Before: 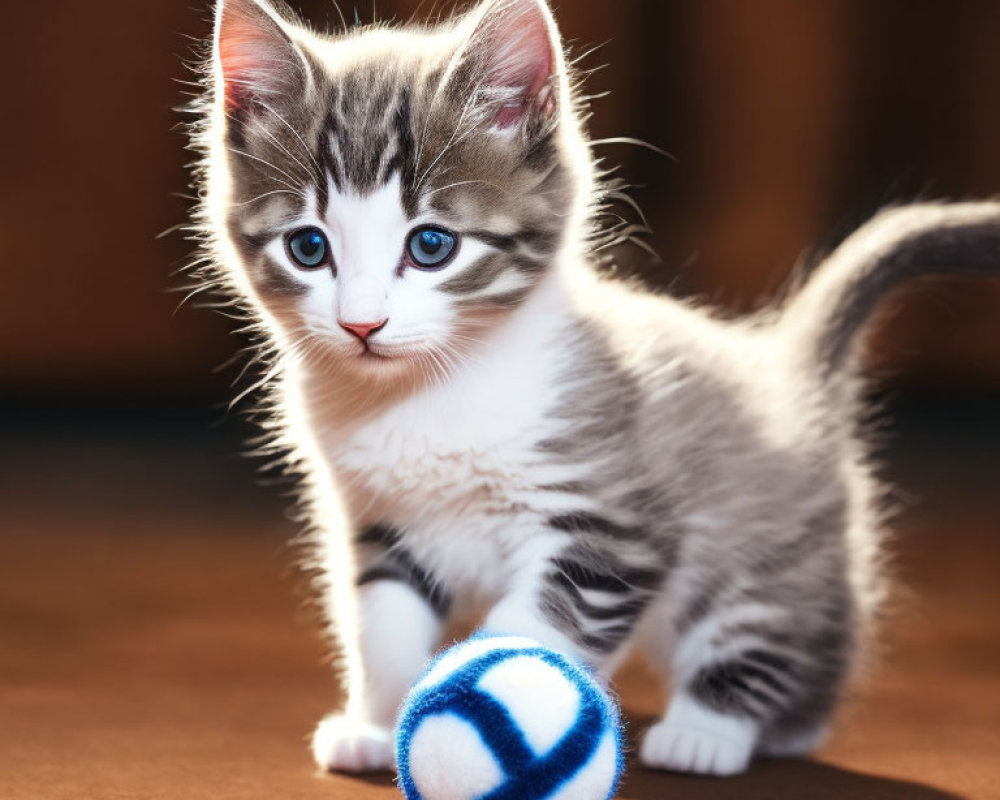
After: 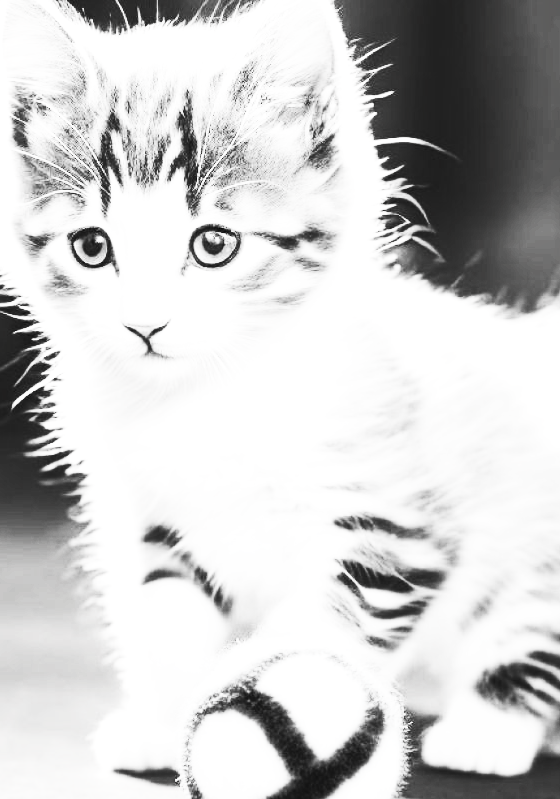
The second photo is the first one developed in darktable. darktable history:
color balance rgb: perceptual saturation grading › global saturation 20%, perceptual saturation grading › highlights -24.751%, perceptual saturation grading › shadows 49.764%, perceptual brilliance grading › global brilliance 9.296%, perceptual brilliance grading › shadows 14.151%
contrast brightness saturation: contrast 0.535, brightness 0.462, saturation -0.998
crop: left 21.766%, right 22.158%, bottom 0.009%
base curve: curves: ch0 [(0, 0) (0.032, 0.037) (0.105, 0.228) (0.435, 0.76) (0.856, 0.983) (1, 1)], preserve colors average RGB
tone equalizer: -7 EV 0.204 EV, -6 EV 0.111 EV, -5 EV 0.097 EV, -4 EV 0.075 EV, -2 EV -0.028 EV, -1 EV -0.02 EV, +0 EV -0.056 EV
